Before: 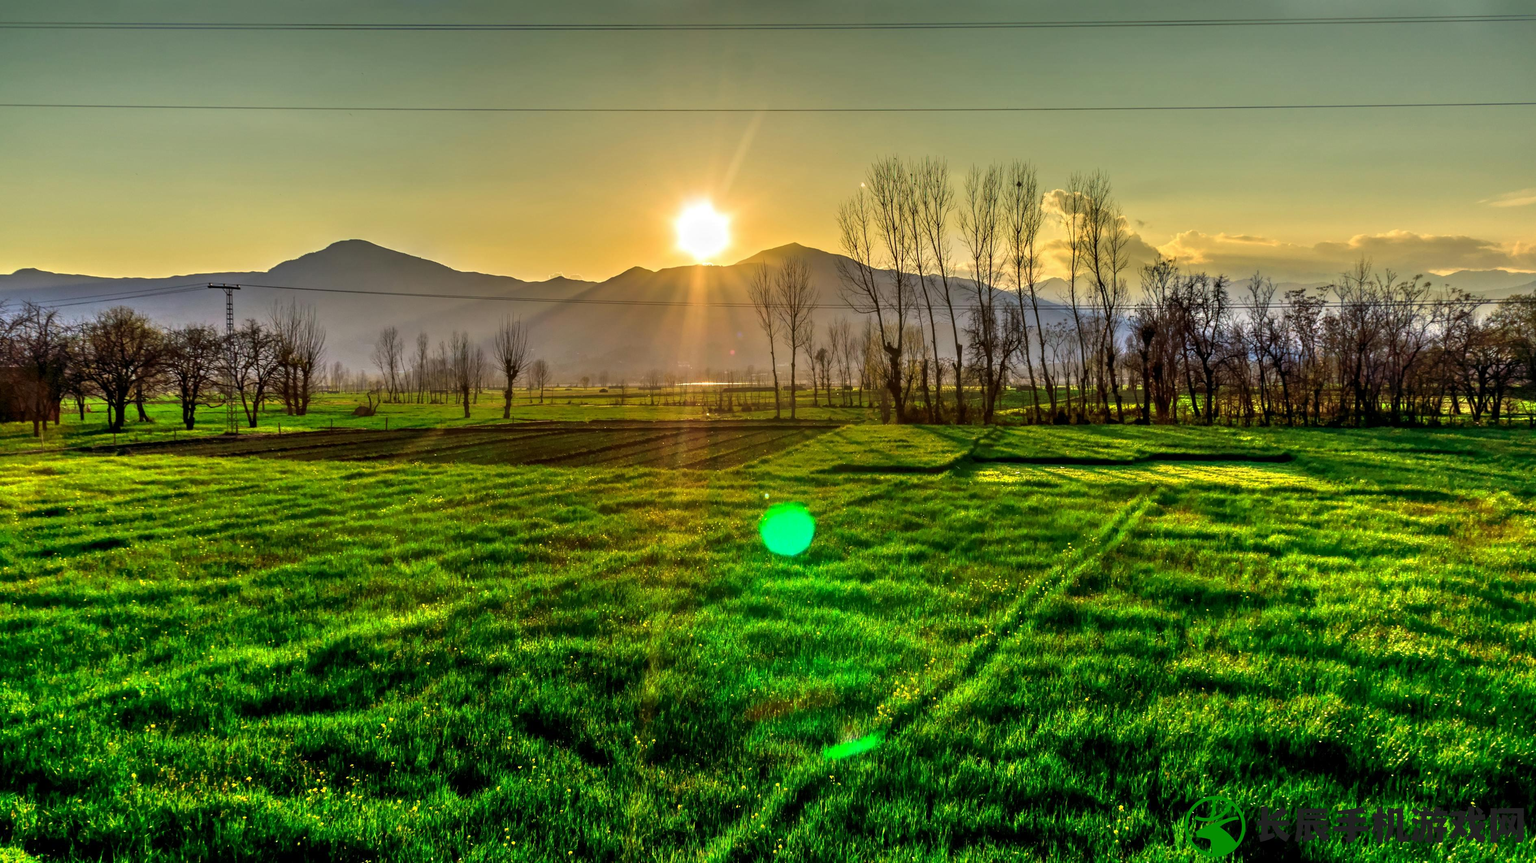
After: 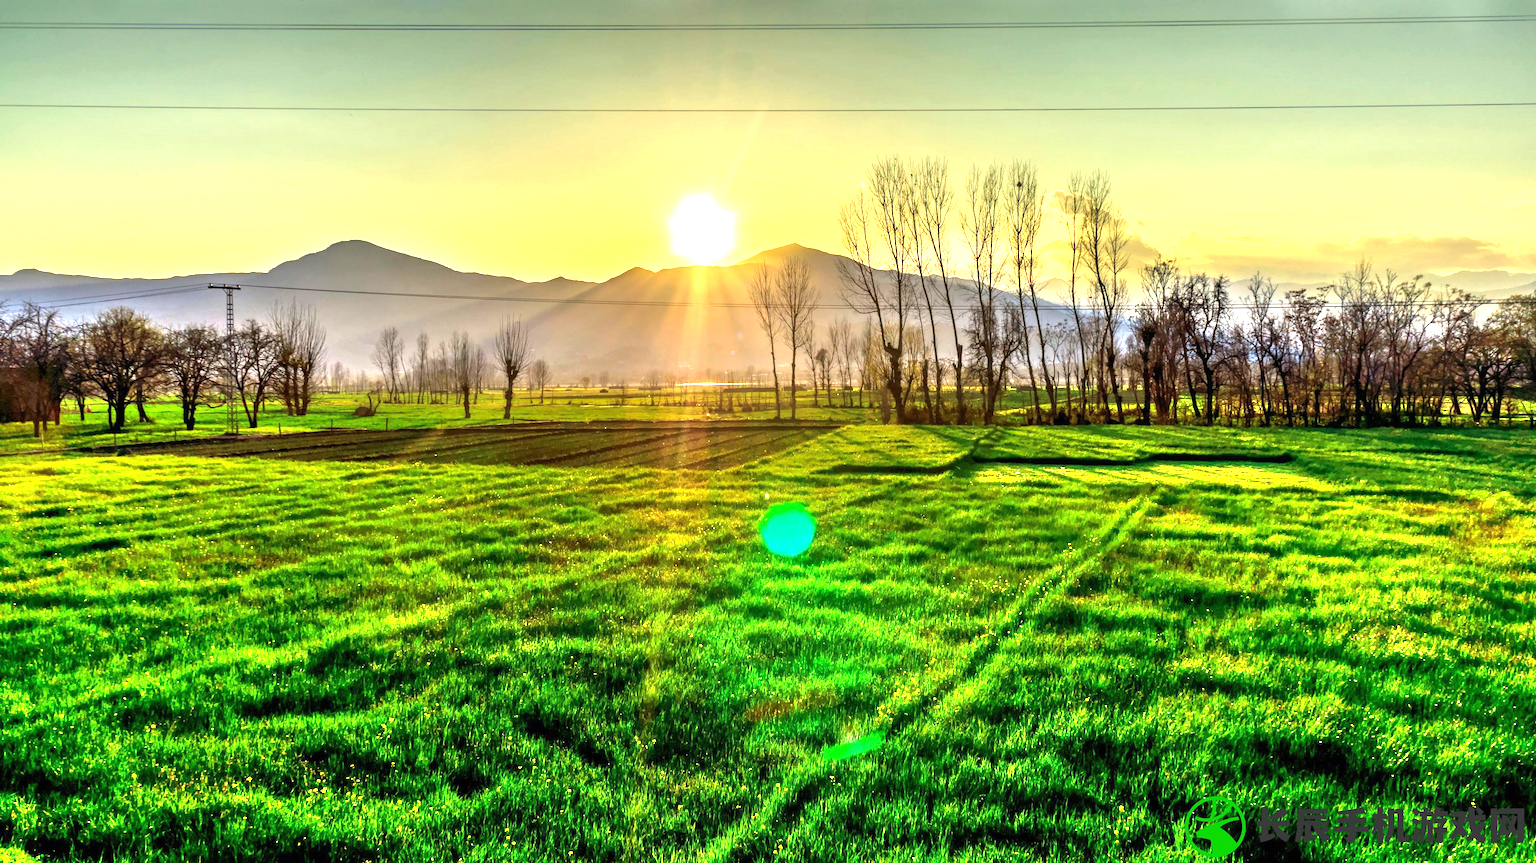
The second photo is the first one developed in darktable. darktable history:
exposure: black level correction 0, exposure 1.384 EV, compensate exposure bias true, compensate highlight preservation false
